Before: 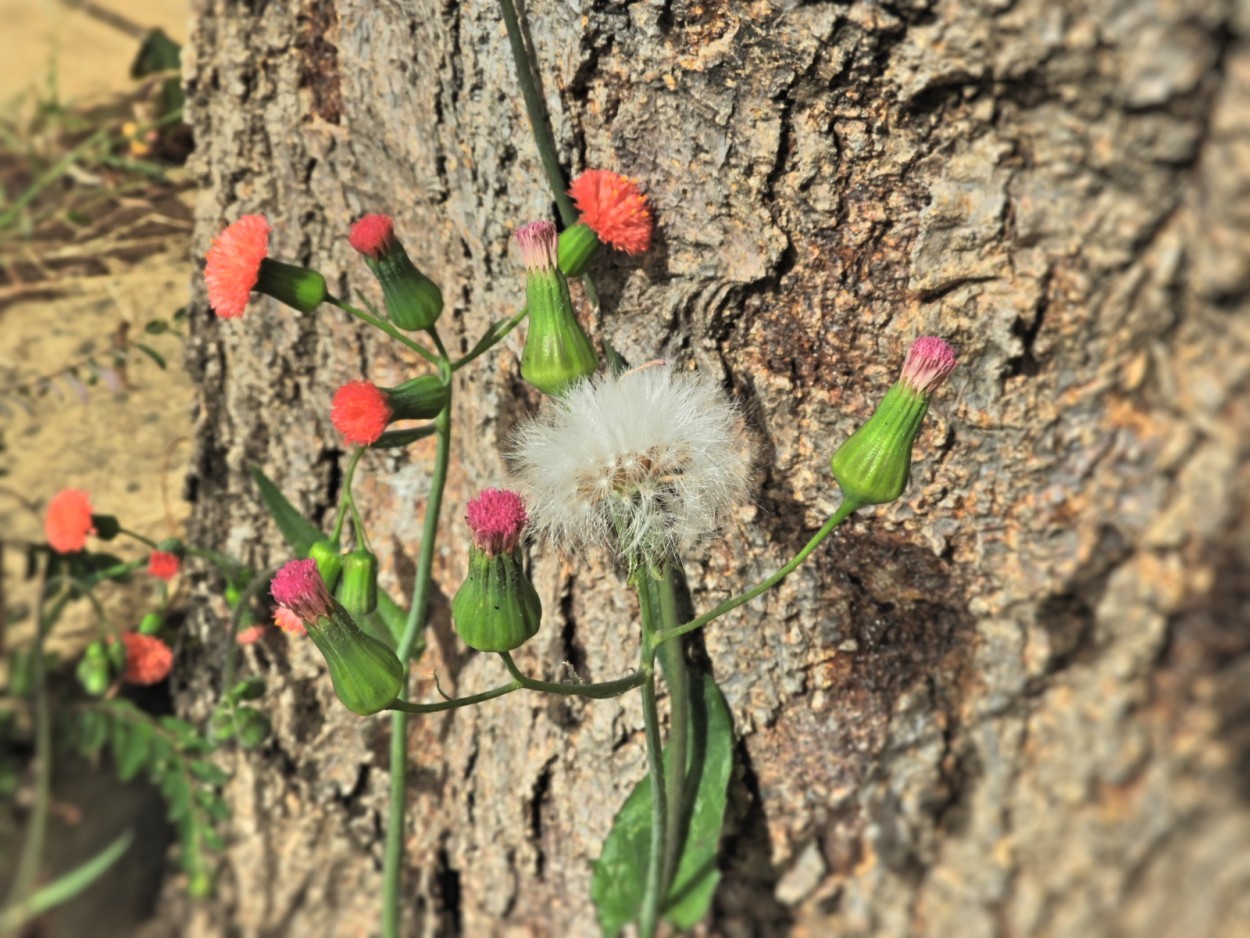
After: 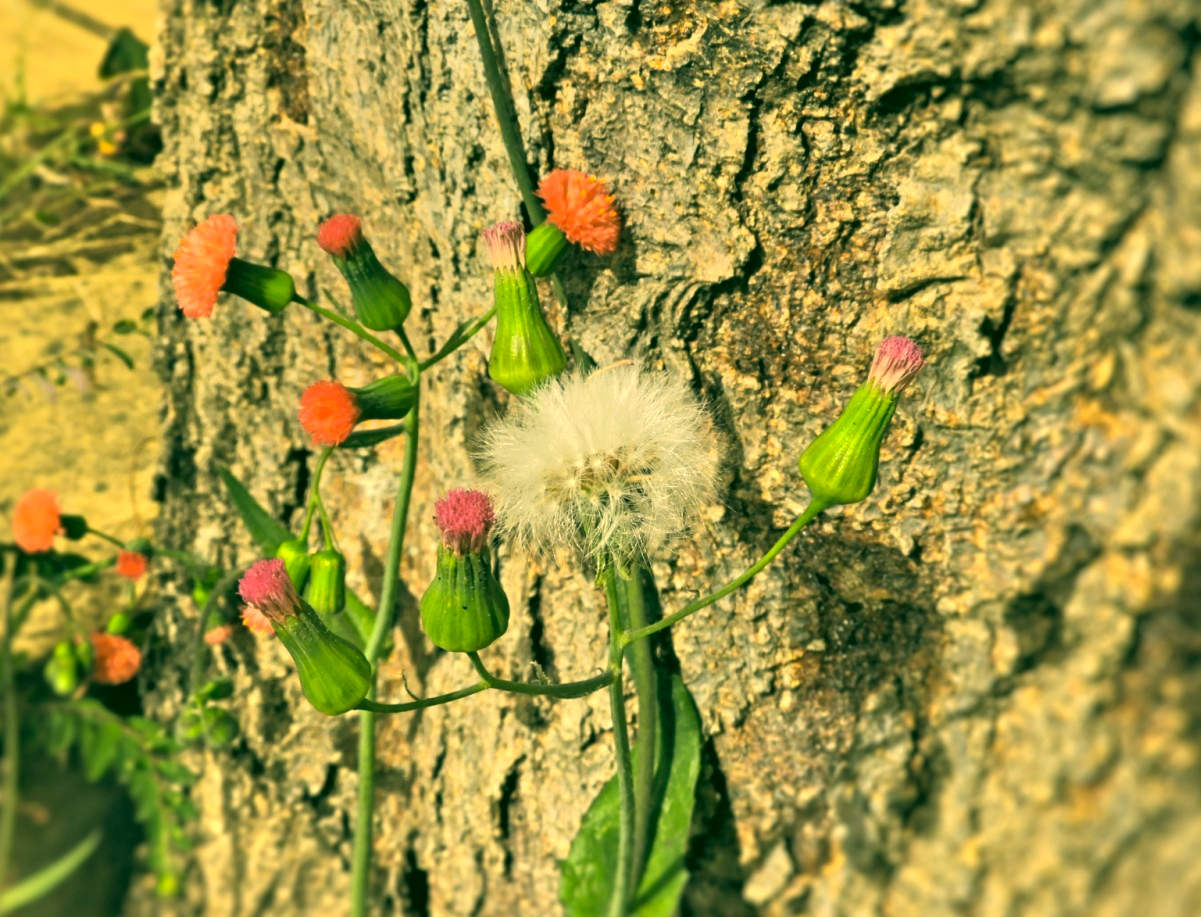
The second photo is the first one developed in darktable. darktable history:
color correction: highlights a* 5.7, highlights b* 33.38, shadows a* -26.18, shadows b* 3.9
exposure: black level correction 0.002, exposure 0.298 EV, compensate exposure bias true, compensate highlight preservation false
crop and rotate: left 2.637%, right 1.255%, bottom 2.203%
